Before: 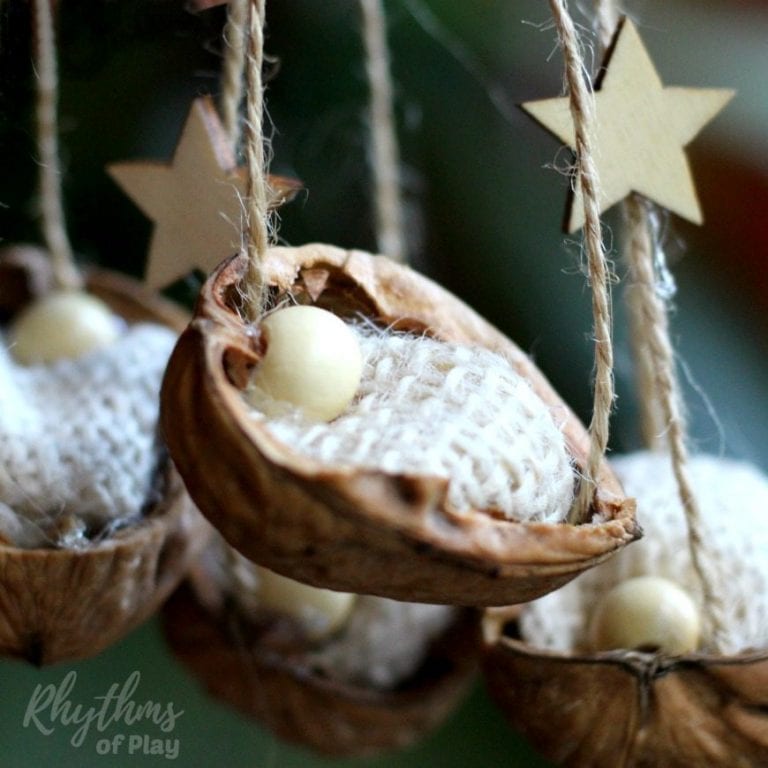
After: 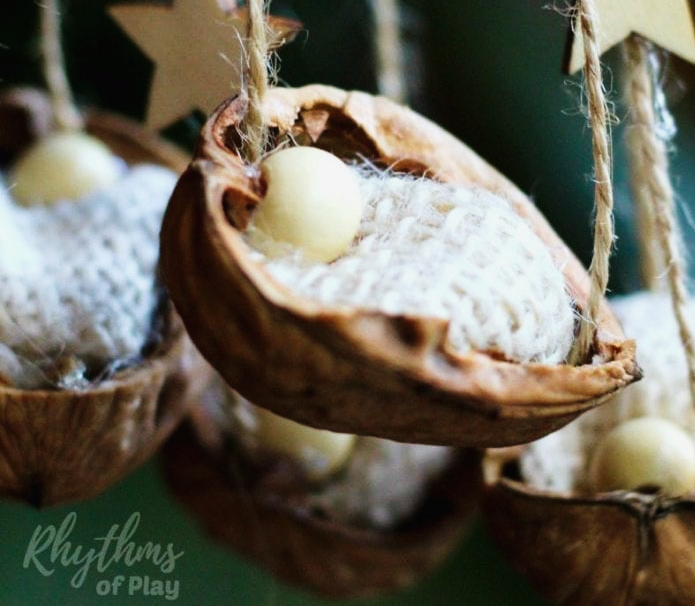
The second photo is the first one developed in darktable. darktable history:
velvia: on, module defaults
shadows and highlights: shadows 2.82, highlights -17.58, soften with gaussian
tone curve: curves: ch0 [(0, 0.011) (0.139, 0.106) (0.295, 0.271) (0.499, 0.523) (0.739, 0.782) (0.857, 0.879) (1, 0.967)]; ch1 [(0, 0) (0.291, 0.229) (0.394, 0.365) (0.469, 0.456) (0.495, 0.497) (0.524, 0.53) (0.588, 0.62) (0.725, 0.779) (1, 1)]; ch2 [(0, 0) (0.125, 0.089) (0.35, 0.317) (0.437, 0.42) (0.502, 0.499) (0.537, 0.551) (0.613, 0.636) (1, 1)], preserve colors none
crop: top 20.735%, right 9.448%, bottom 0.299%
